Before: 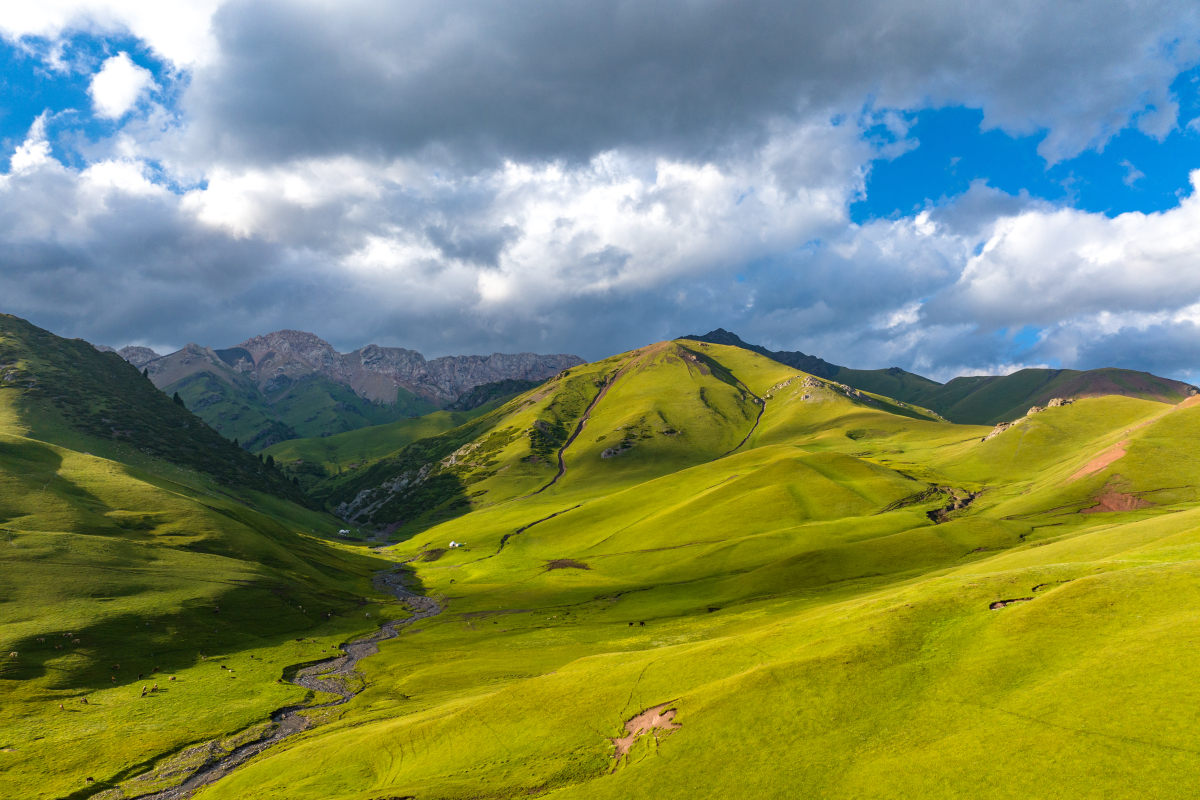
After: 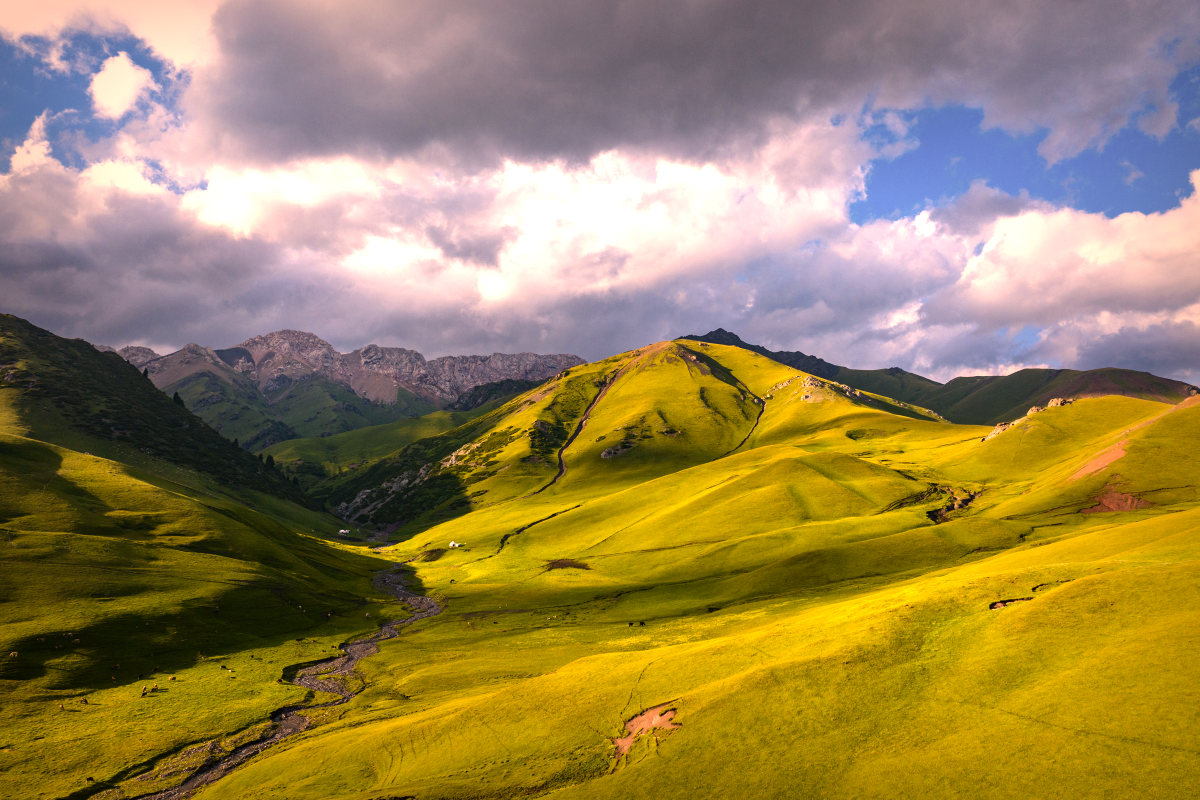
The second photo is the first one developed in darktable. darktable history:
tone equalizer: -8 EV -0.75 EV, -7 EV -0.7 EV, -6 EV -0.6 EV, -5 EV -0.4 EV, -3 EV 0.4 EV, -2 EV 0.6 EV, -1 EV 0.7 EV, +0 EV 0.75 EV, edges refinement/feathering 500, mask exposure compensation -1.57 EV, preserve details no
vignetting: fall-off start 53.2%, brightness -0.594, saturation 0, automatic ratio true, width/height ratio 1.313, shape 0.22, unbound false
color correction: highlights a* 21.88, highlights b* 22.25
